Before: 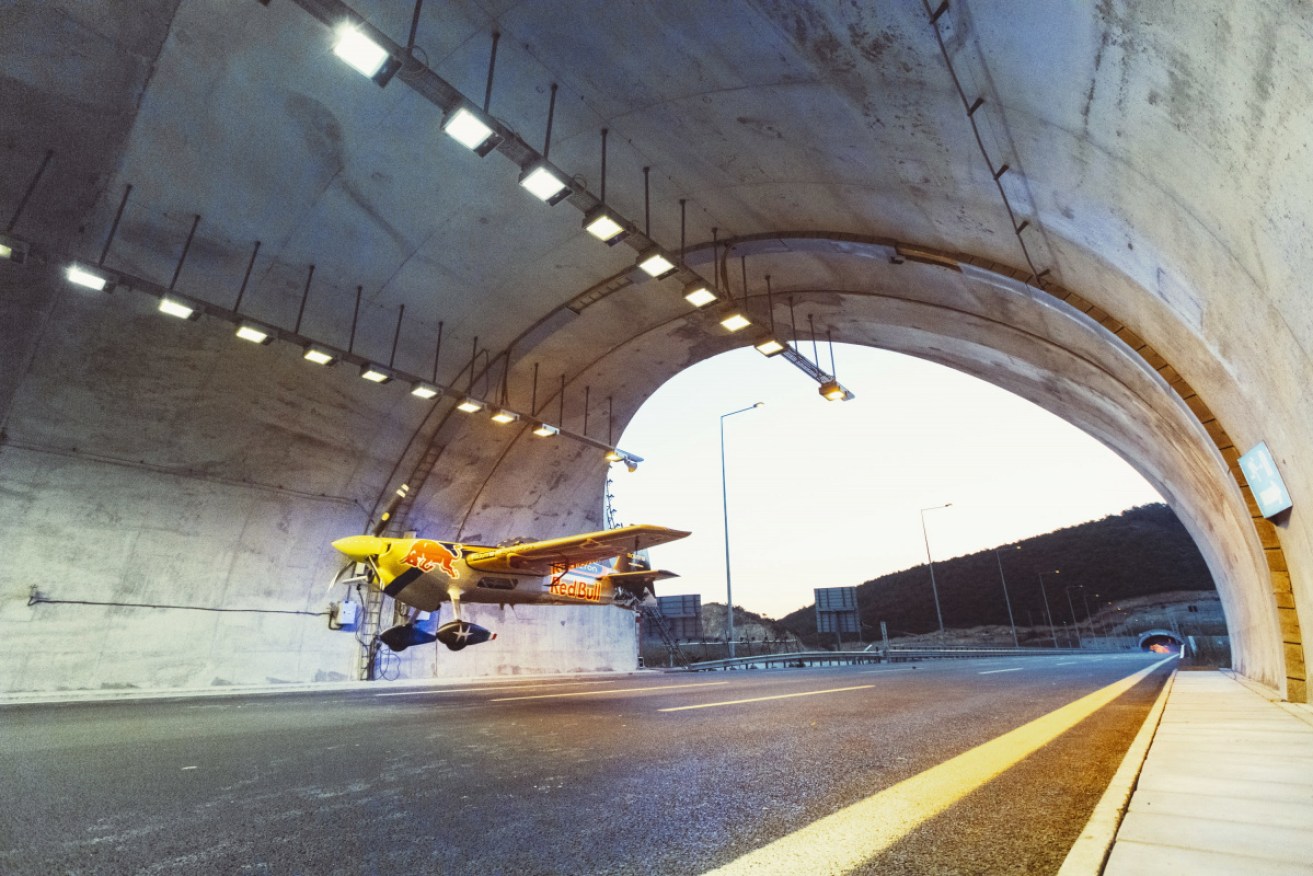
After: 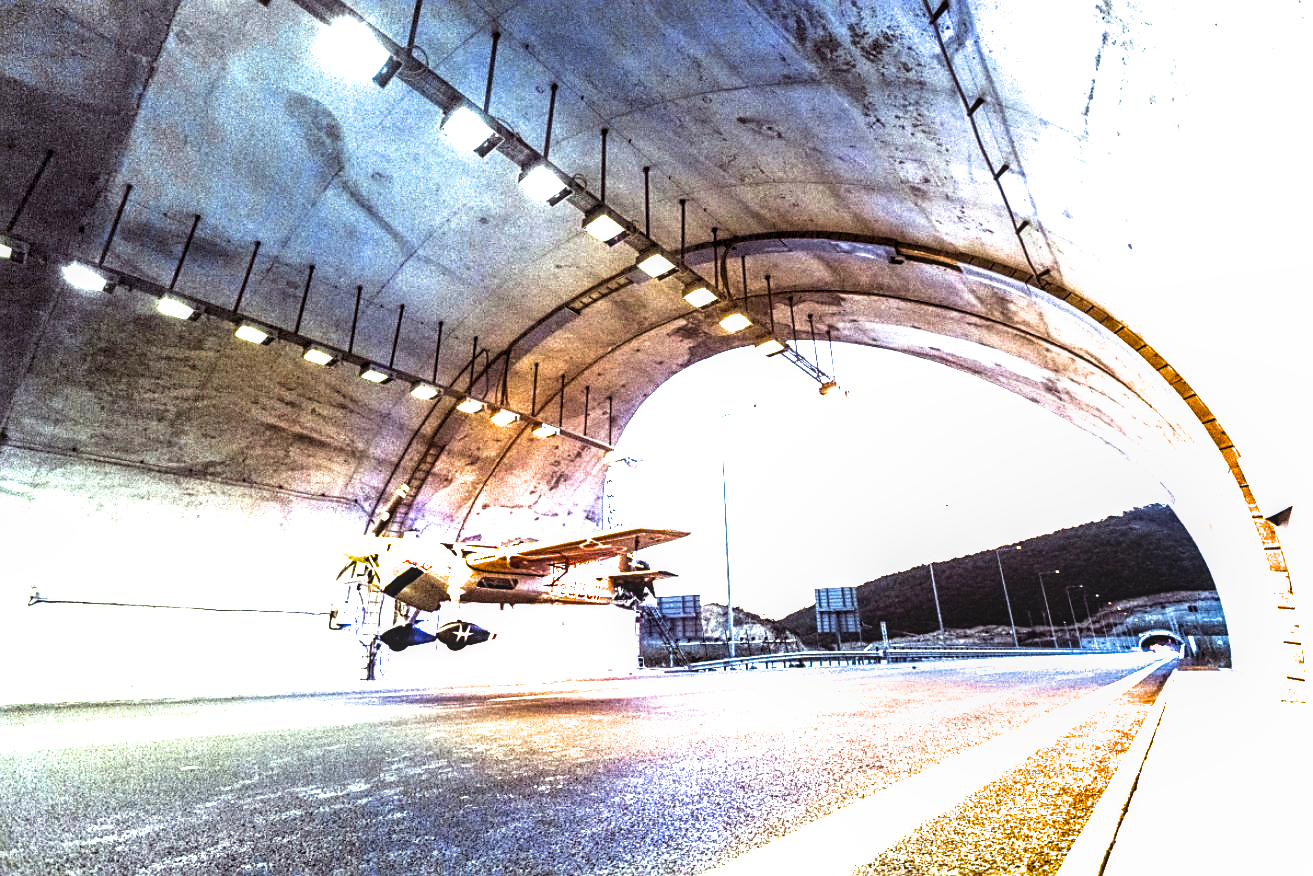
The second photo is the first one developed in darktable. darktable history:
sharpen: on, module defaults
local contrast: on, module defaults
color balance rgb: highlights gain › luminance 14.684%, linear chroma grading › shadows -8.531%, linear chroma grading › global chroma 9.882%, perceptual saturation grading › global saturation 20%, perceptual saturation grading › highlights -49.402%, perceptual saturation grading › shadows 23.912%, perceptual brilliance grading › global brilliance 30.622%, perceptual brilliance grading › highlights 50.094%, perceptual brilliance grading › mid-tones 49.45%, perceptual brilliance grading › shadows -22.113%
velvia: on, module defaults
filmic rgb: black relative exposure -5.62 EV, white relative exposure 2.52 EV, target black luminance 0%, hardness 4.51, latitude 66.91%, contrast 1.453, shadows ↔ highlights balance -3.99%, color science v5 (2021), contrast in shadows safe, contrast in highlights safe
